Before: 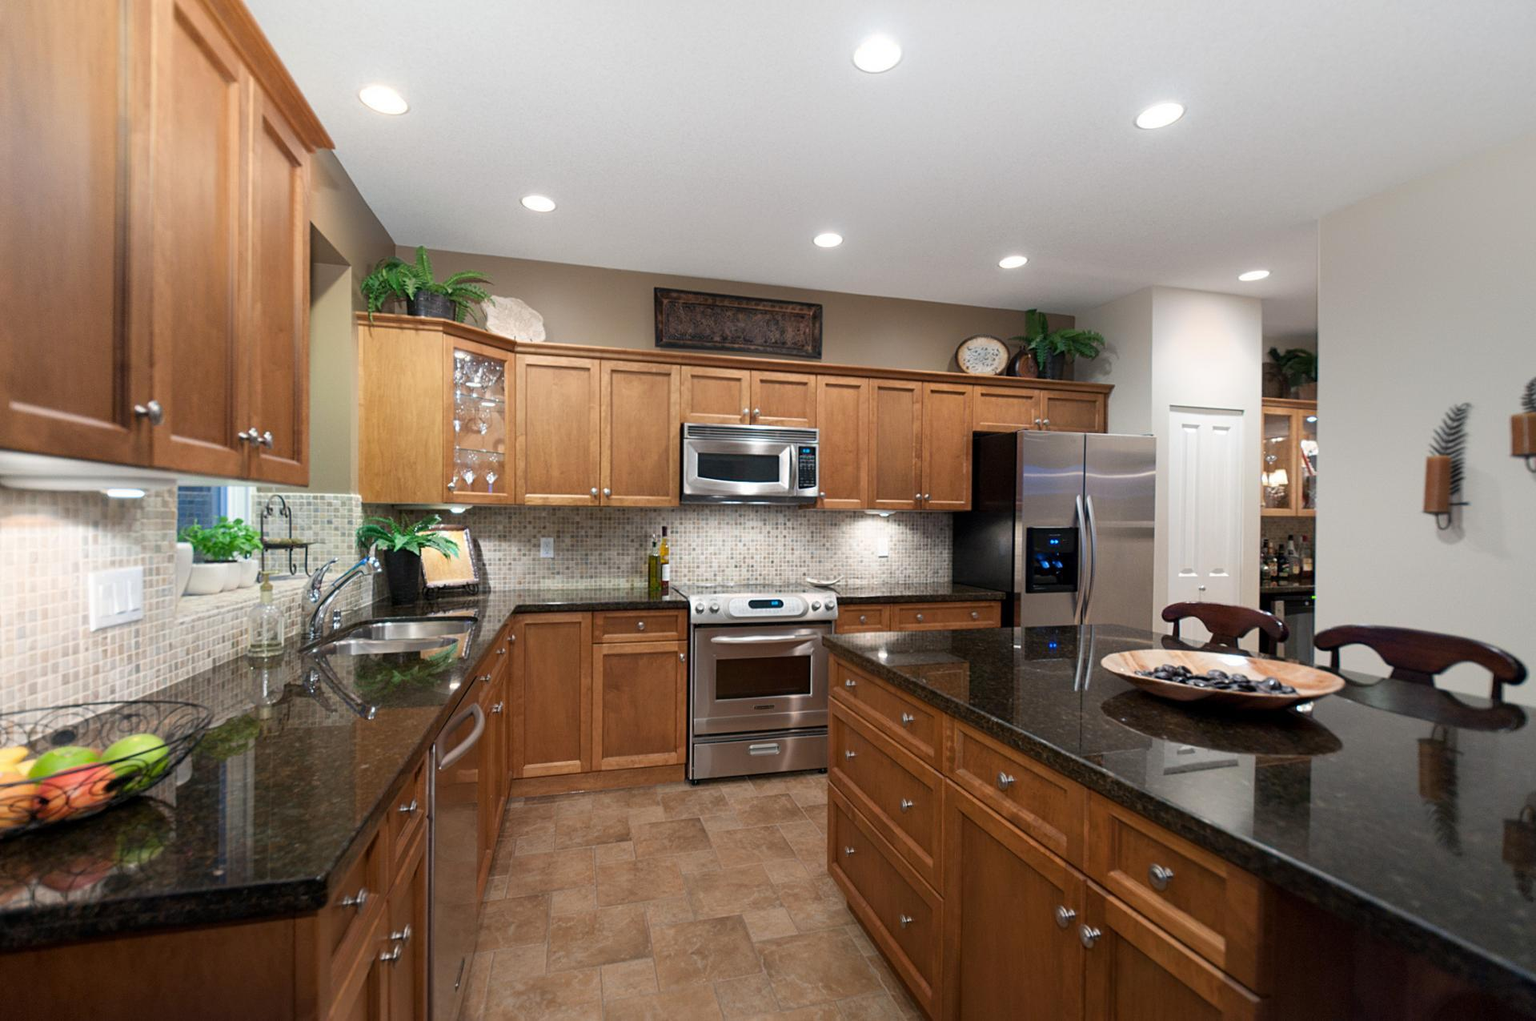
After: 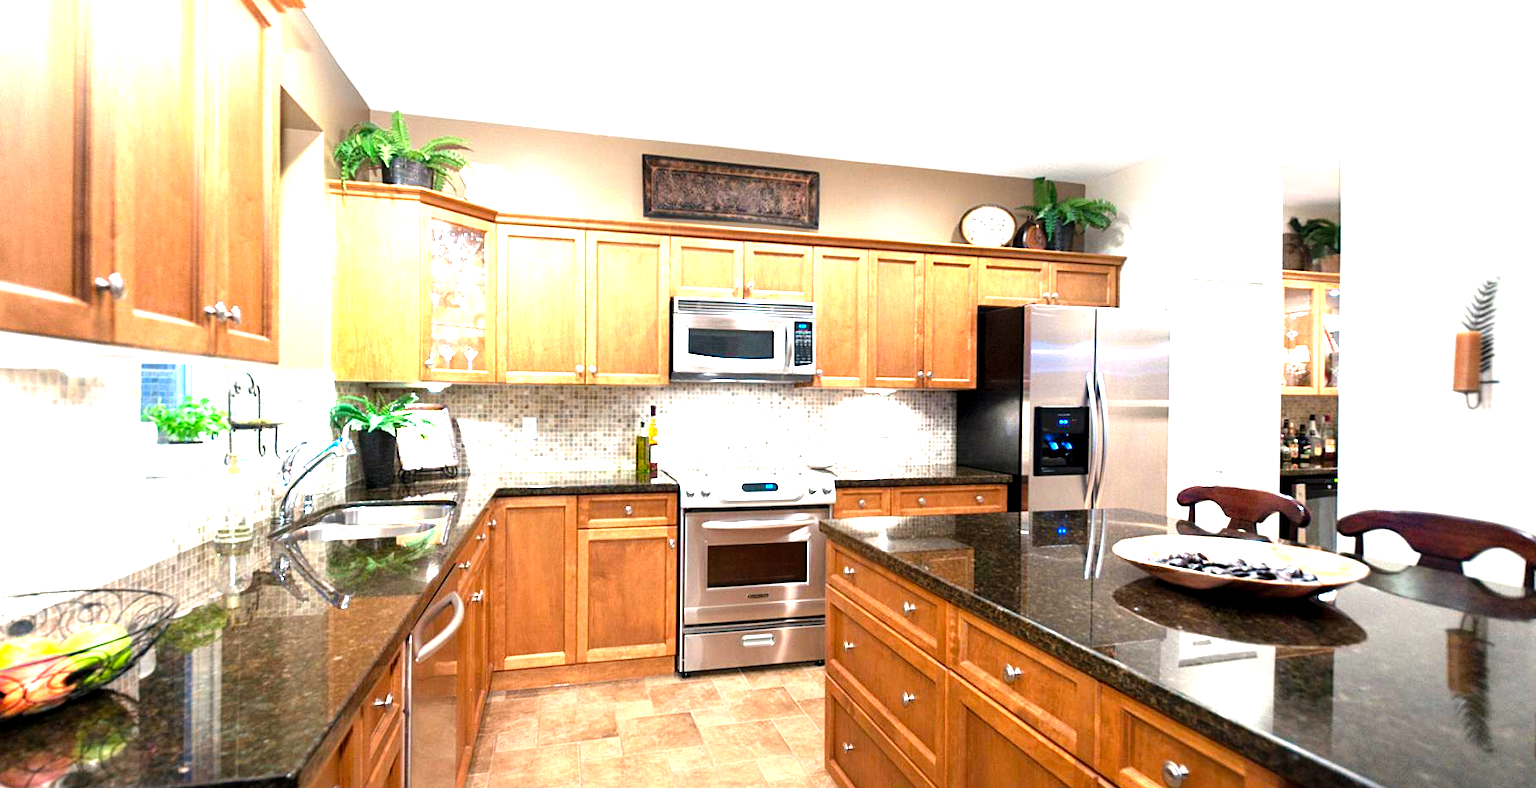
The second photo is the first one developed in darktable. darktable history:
crop and rotate: left 2.958%, top 13.807%, right 2.033%, bottom 12.729%
levels: levels [0, 0.281, 0.562]
exposure: black level correction 0.001, exposure 0.143 EV, compensate exposure bias true, compensate highlight preservation false
